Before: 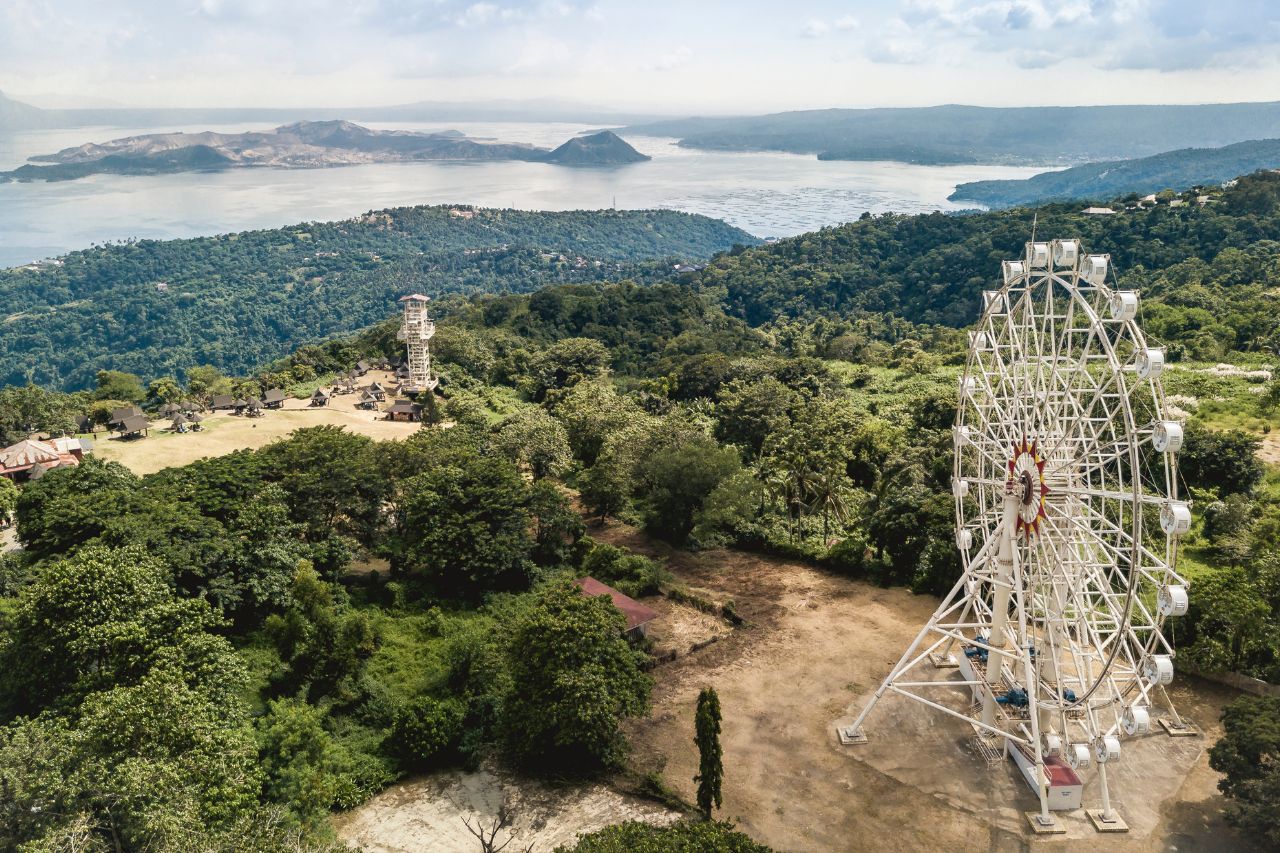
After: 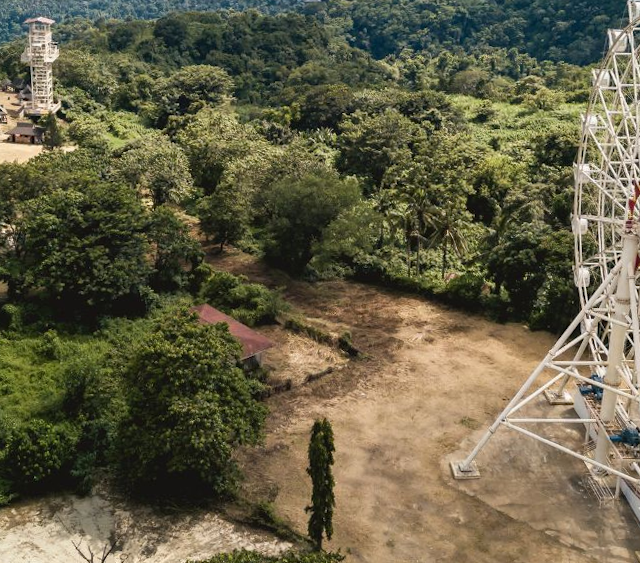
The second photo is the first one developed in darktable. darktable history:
rotate and perspective: rotation 1.57°, crop left 0.018, crop right 0.982, crop top 0.039, crop bottom 0.961
crop and rotate: left 29.237%, top 31.152%, right 19.807%
